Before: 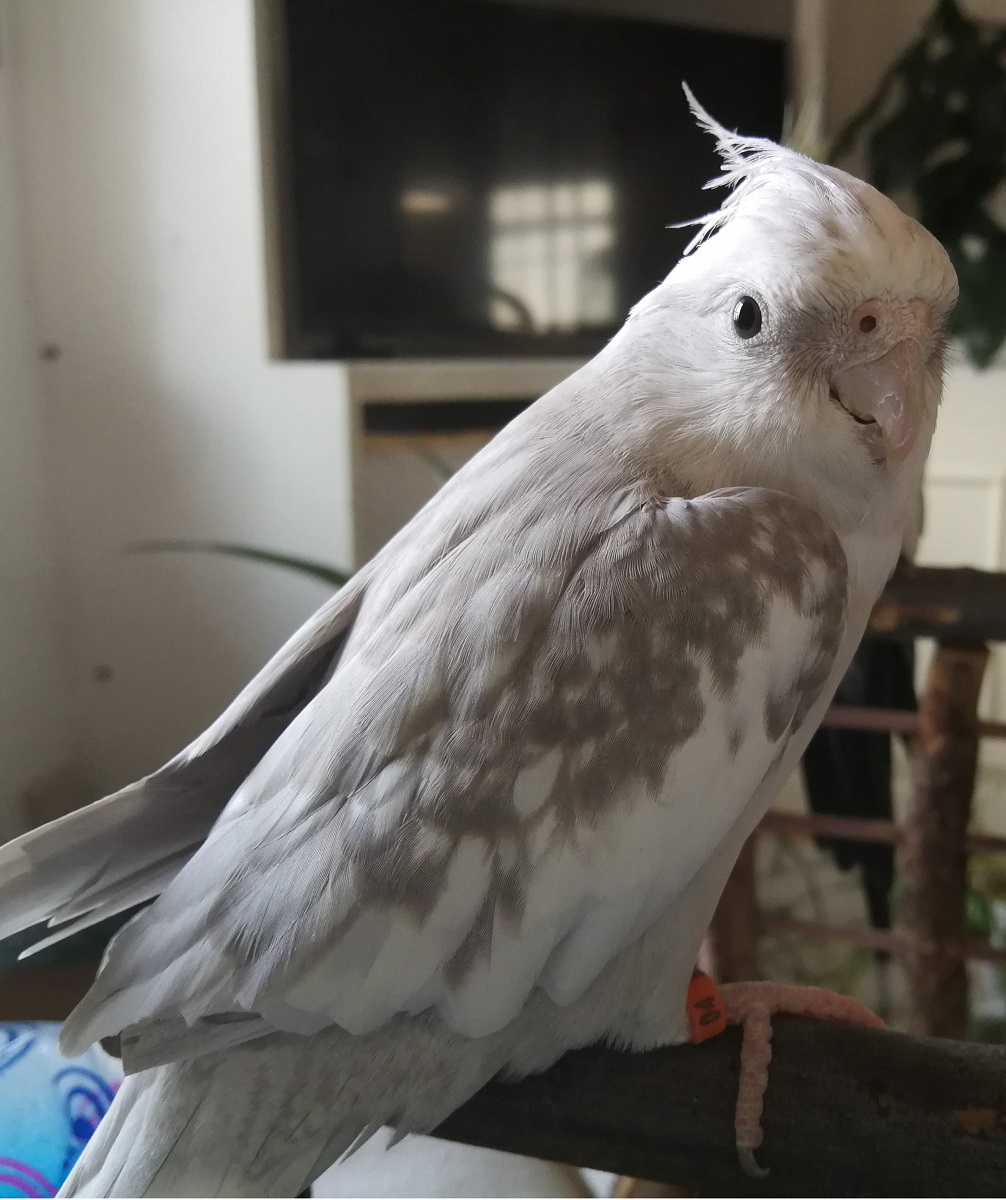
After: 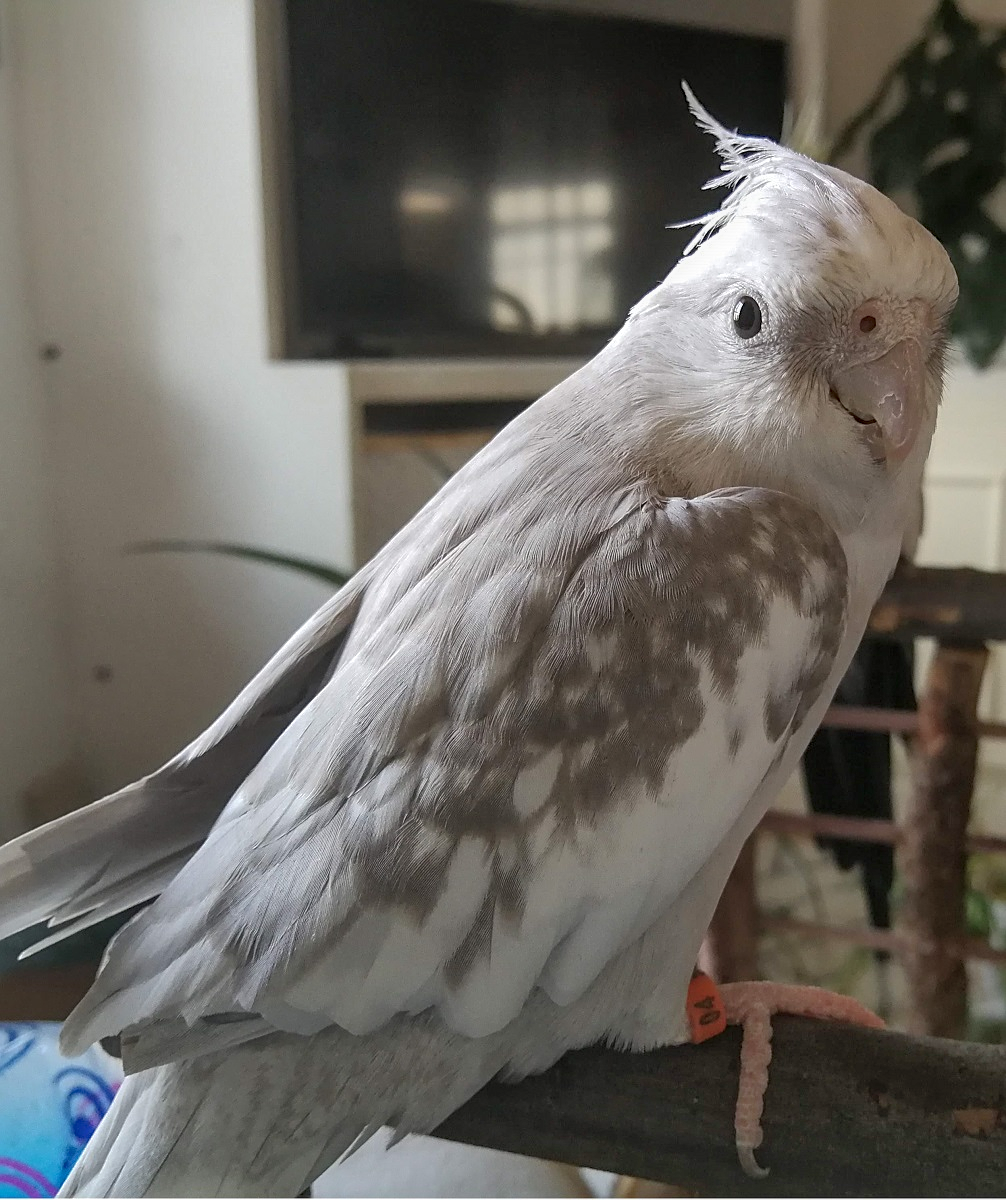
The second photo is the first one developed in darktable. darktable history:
shadows and highlights: on, module defaults
white balance: emerald 1
local contrast: on, module defaults
sharpen: on, module defaults
